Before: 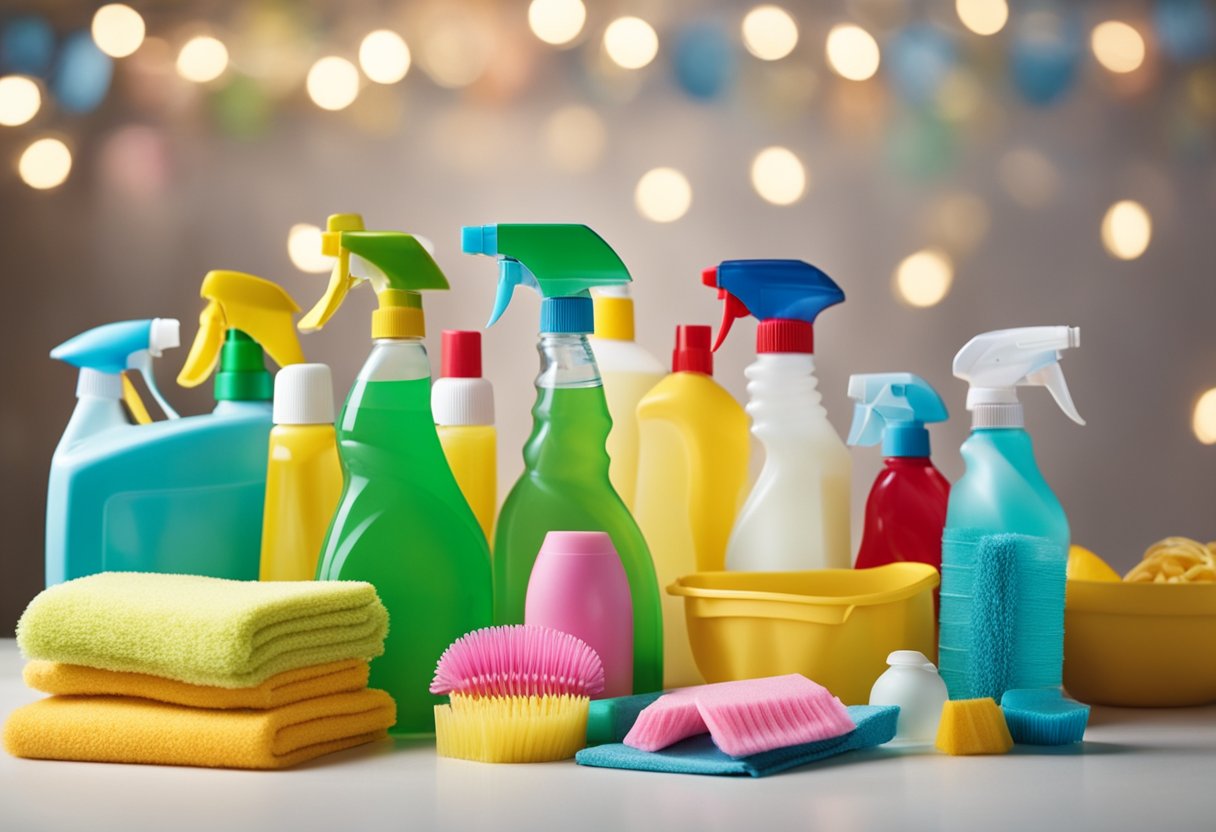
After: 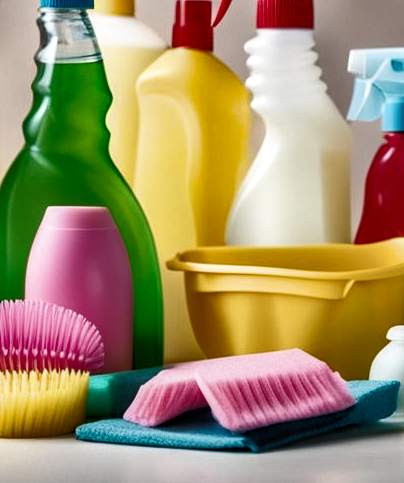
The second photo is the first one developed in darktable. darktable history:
shadows and highlights: shadows 24.57, highlights -76.57, soften with gaussian
filmic rgb: black relative exposure -5.5 EV, white relative exposure 2.5 EV, target black luminance 0%, hardness 4.51, latitude 67.17%, contrast 1.465, shadows ↔ highlights balance -3.85%
local contrast: on, module defaults
crop: left 41.135%, top 39.11%, right 25.628%, bottom 2.797%
